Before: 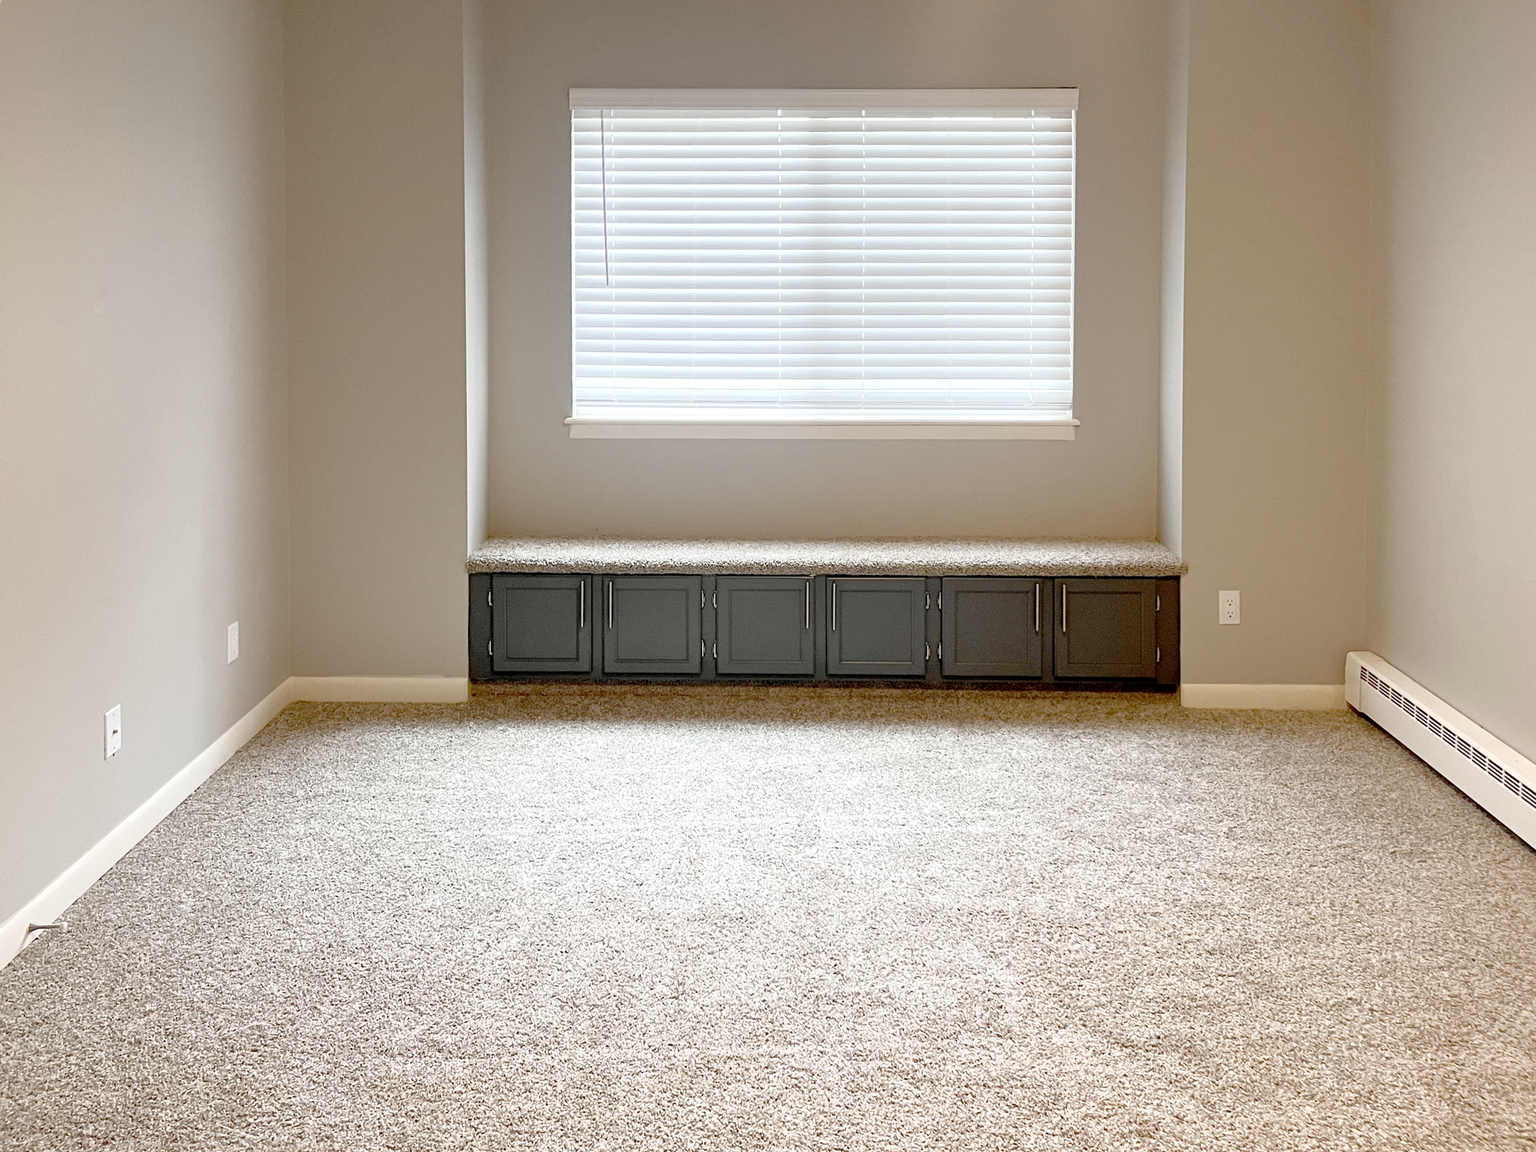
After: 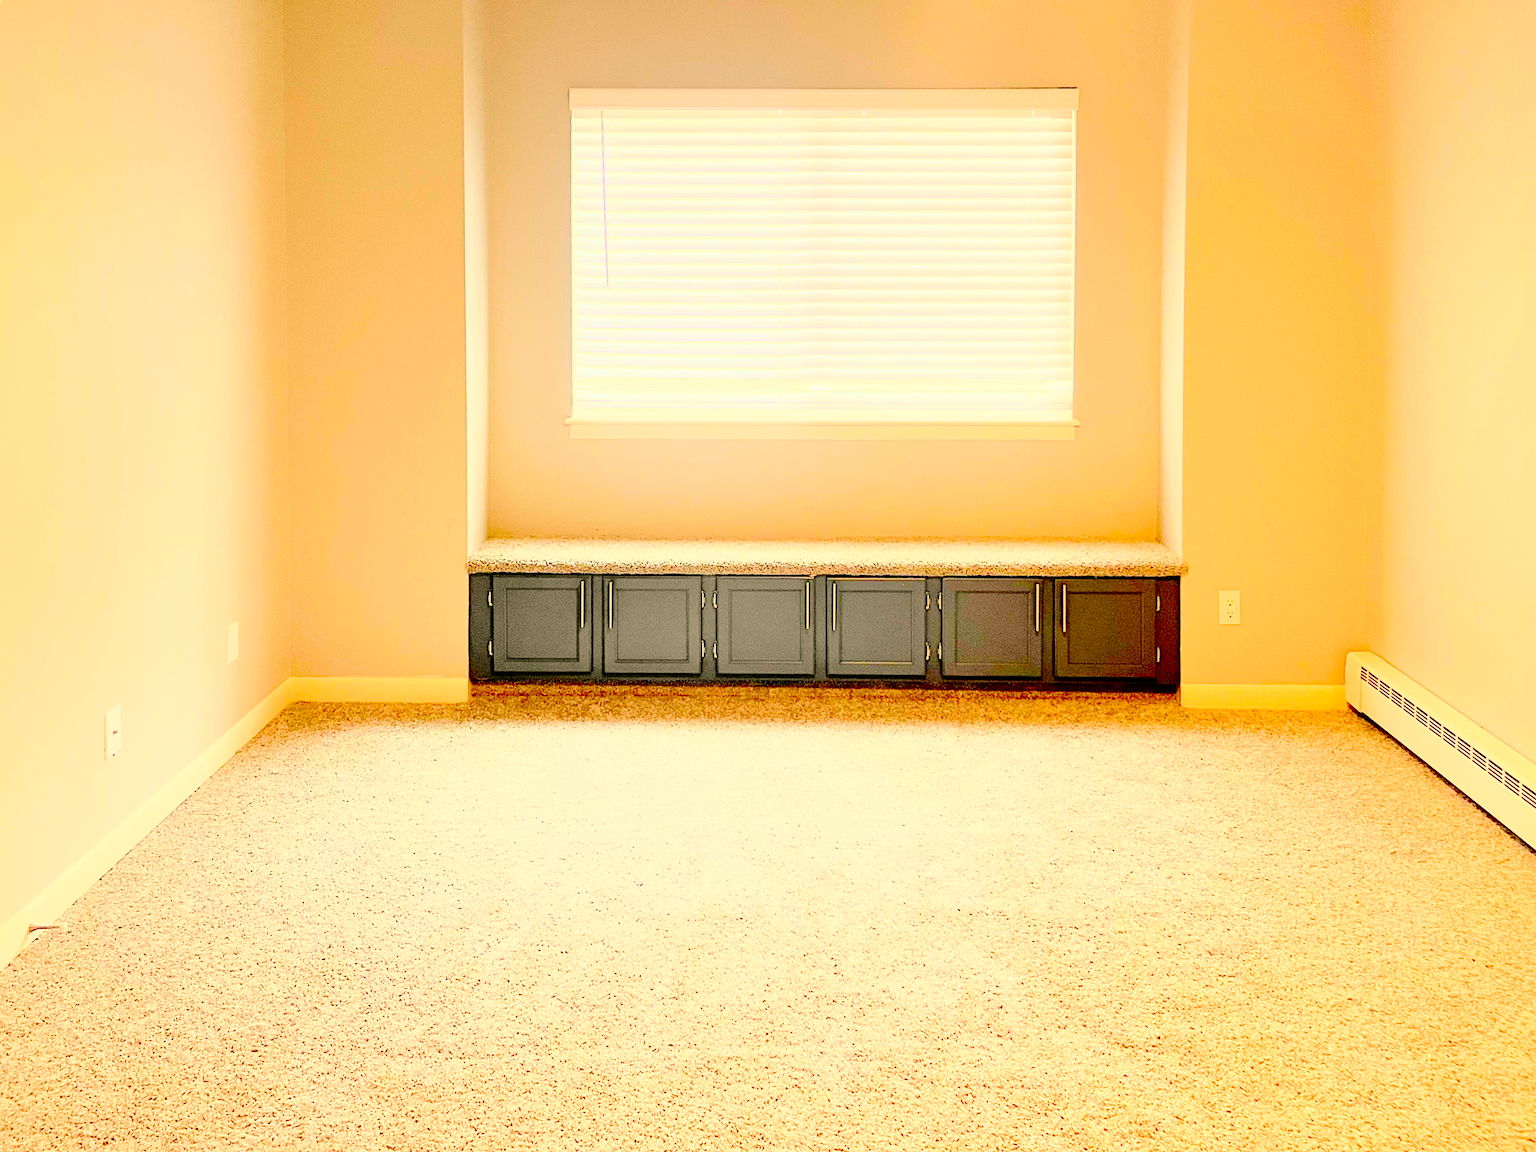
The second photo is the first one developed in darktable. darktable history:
tone curve: curves: ch0 [(0, 0) (0.084, 0.074) (0.2, 0.297) (0.363, 0.591) (0.495, 0.765) (0.68, 0.901) (0.851, 0.967) (1, 1)], color space Lab, independent channels, preserve colors none
color calibration: x 0.327, y 0.343, temperature 5679.04 K
color correction: highlights b* 0.036, saturation 2.96
